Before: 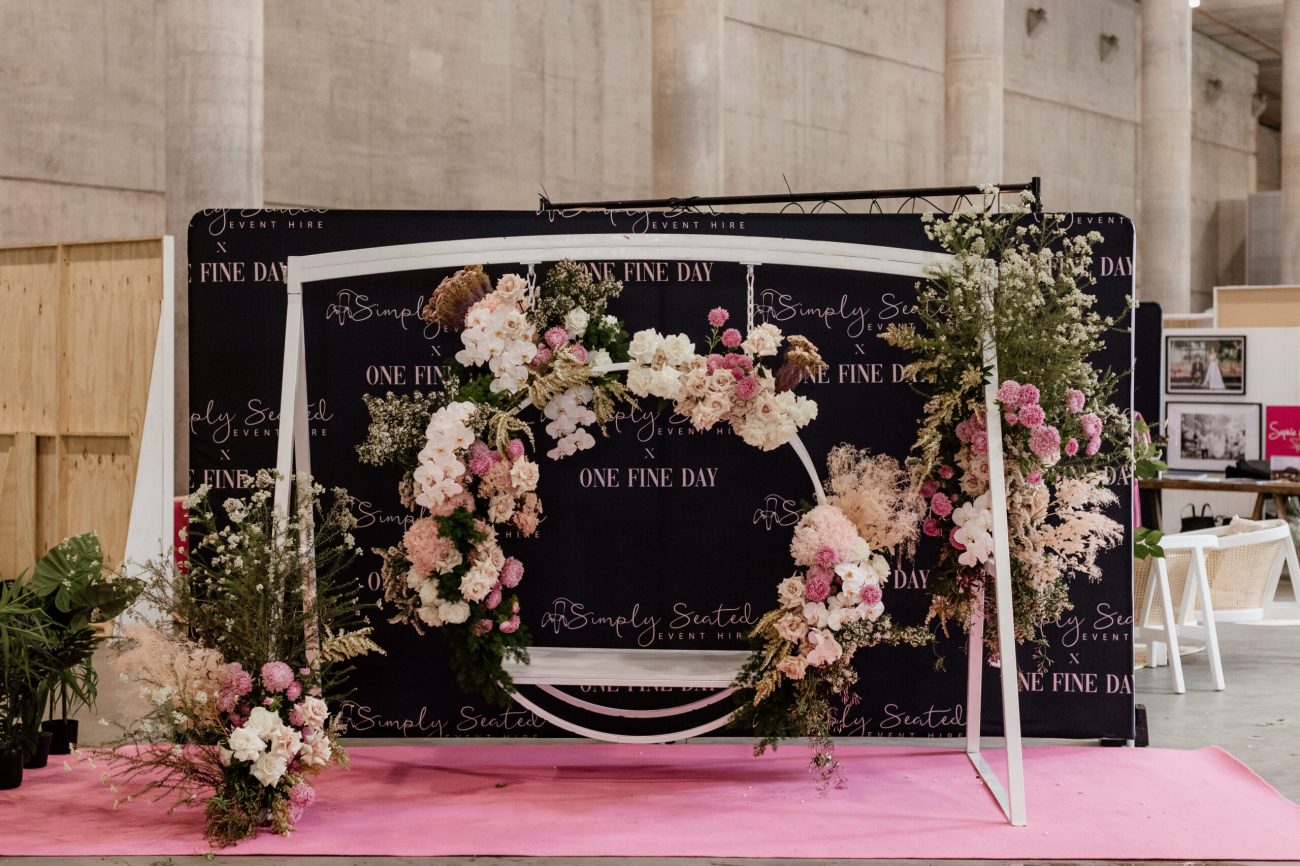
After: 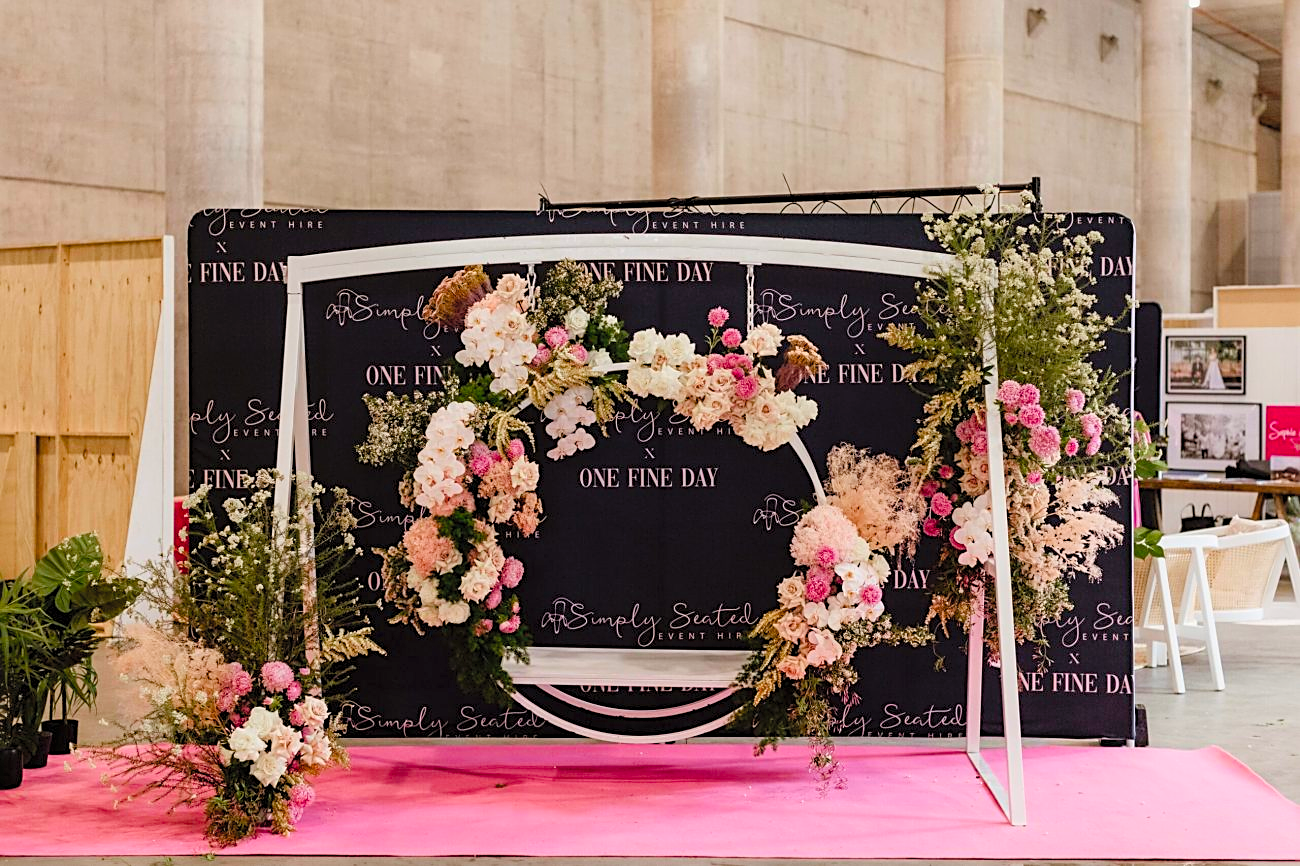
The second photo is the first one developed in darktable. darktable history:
color balance rgb: linear chroma grading › global chroma -15.691%, perceptual saturation grading › global saturation 20%, perceptual saturation grading › highlights -25.264%, perceptual saturation grading › shadows 25.281%, global vibrance 24.065%
sharpen: on, module defaults
contrast brightness saturation: contrast 0.07, brightness 0.176, saturation 0.406
